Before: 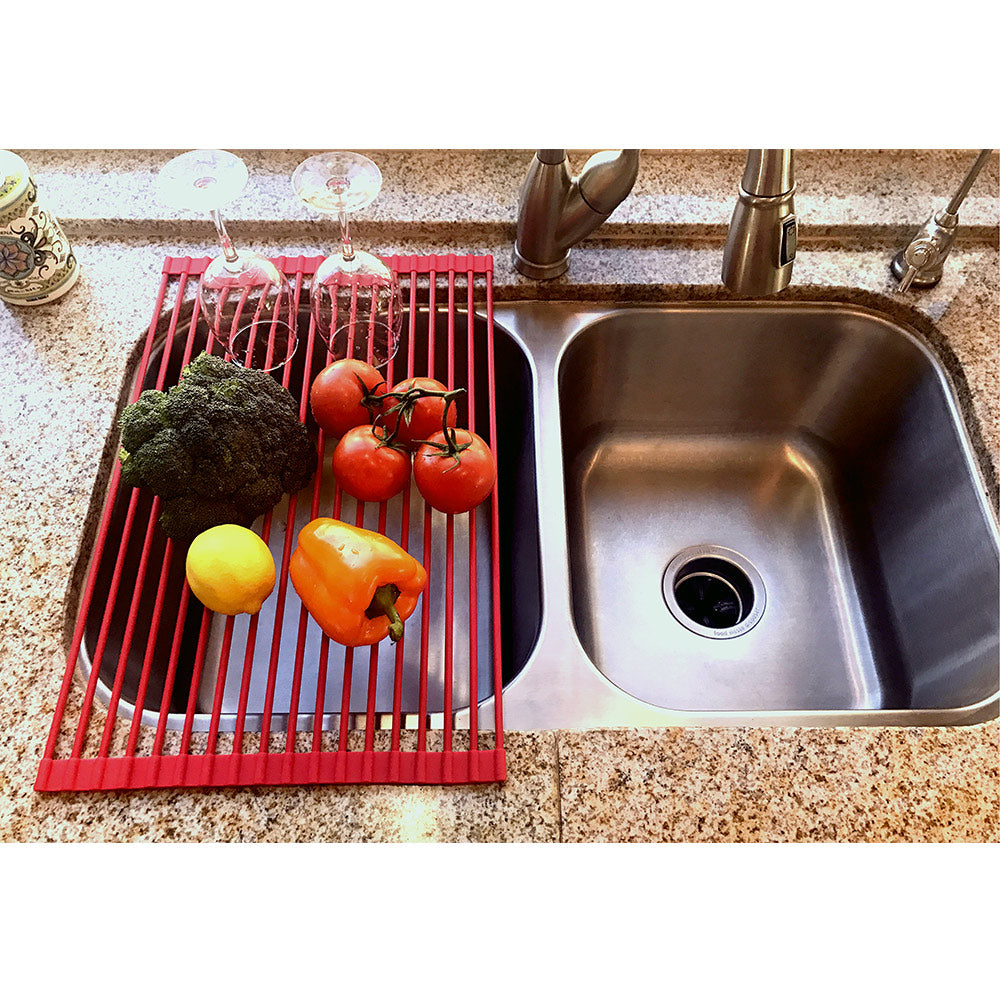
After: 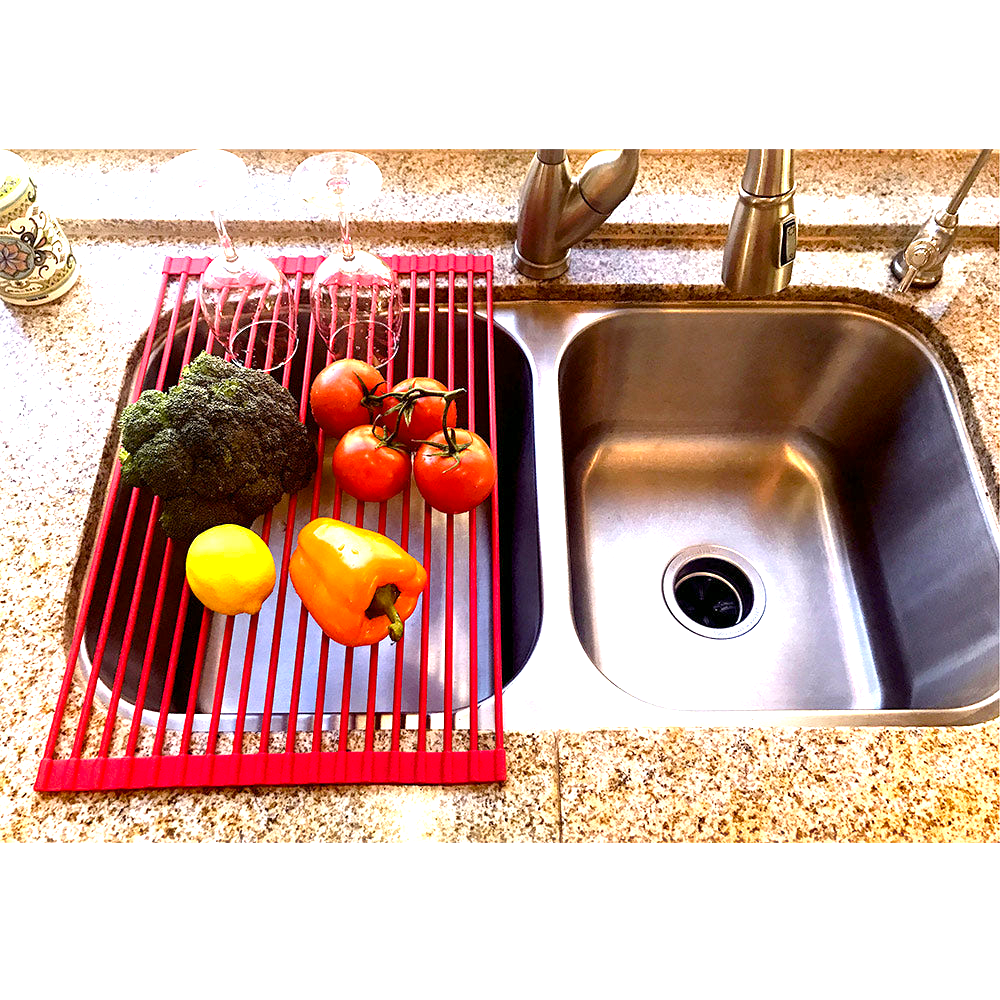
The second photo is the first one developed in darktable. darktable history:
color balance rgb: perceptual saturation grading › global saturation 14.634%, global vibrance 20%
exposure: black level correction 0.001, exposure 0.956 EV, compensate exposure bias true, compensate highlight preservation false
haze removal: compatibility mode true, adaptive false
